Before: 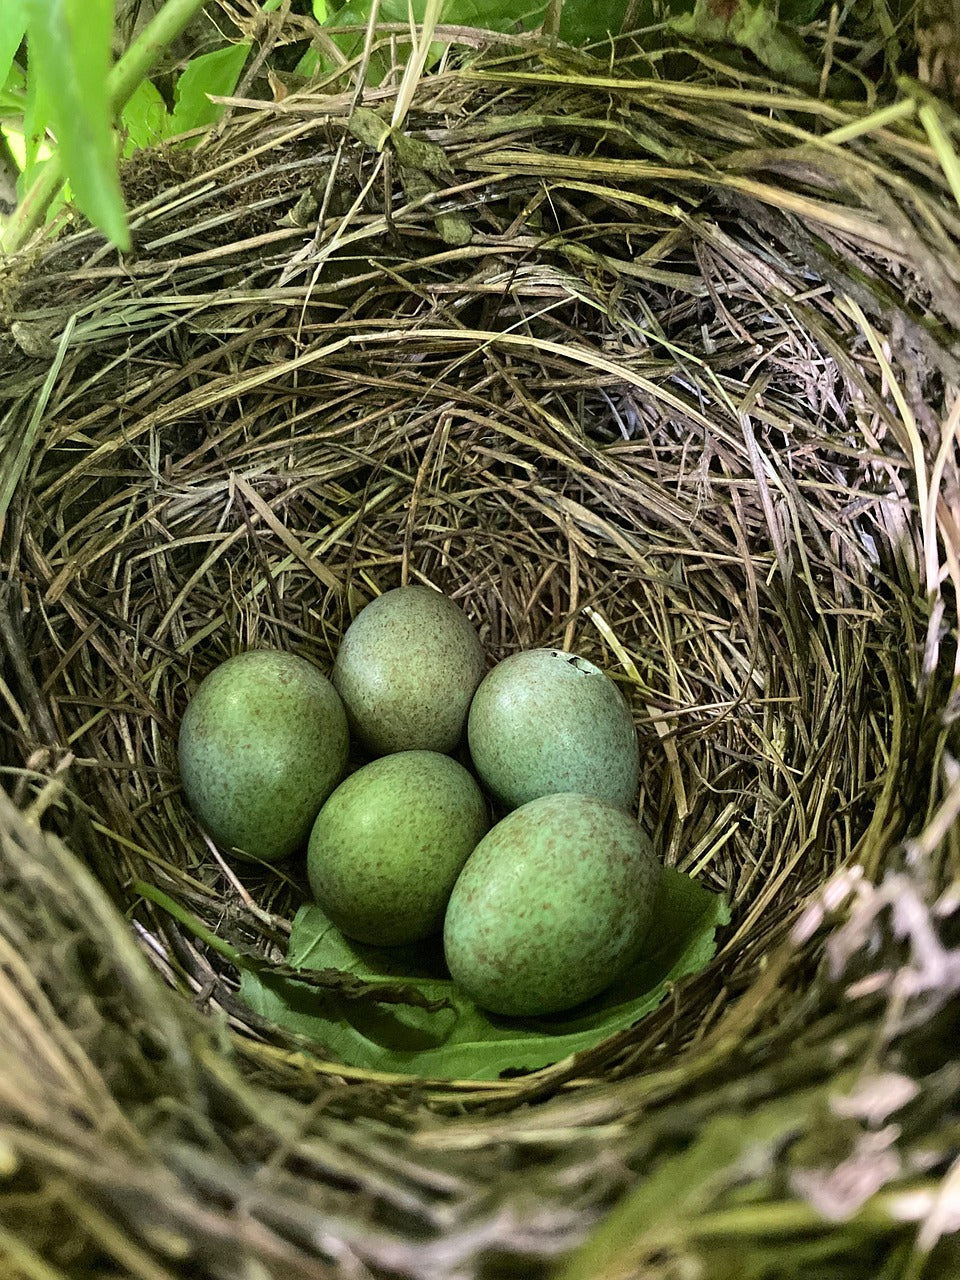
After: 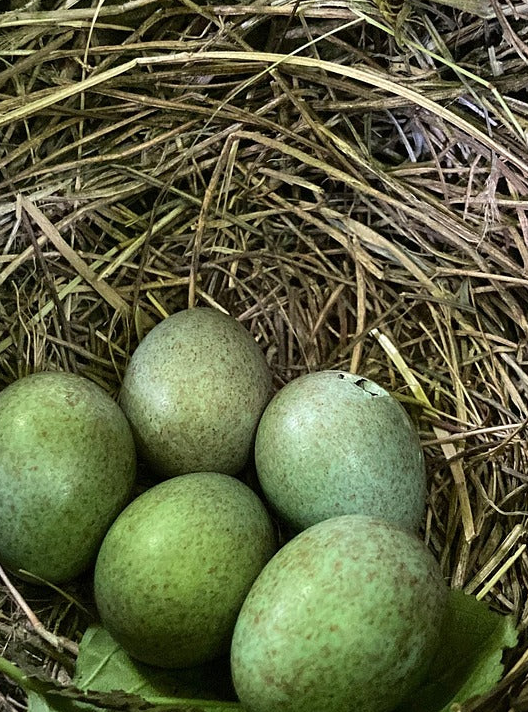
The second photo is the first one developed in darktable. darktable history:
crop and rotate: left 22.218%, top 21.75%, right 22.711%, bottom 22.612%
